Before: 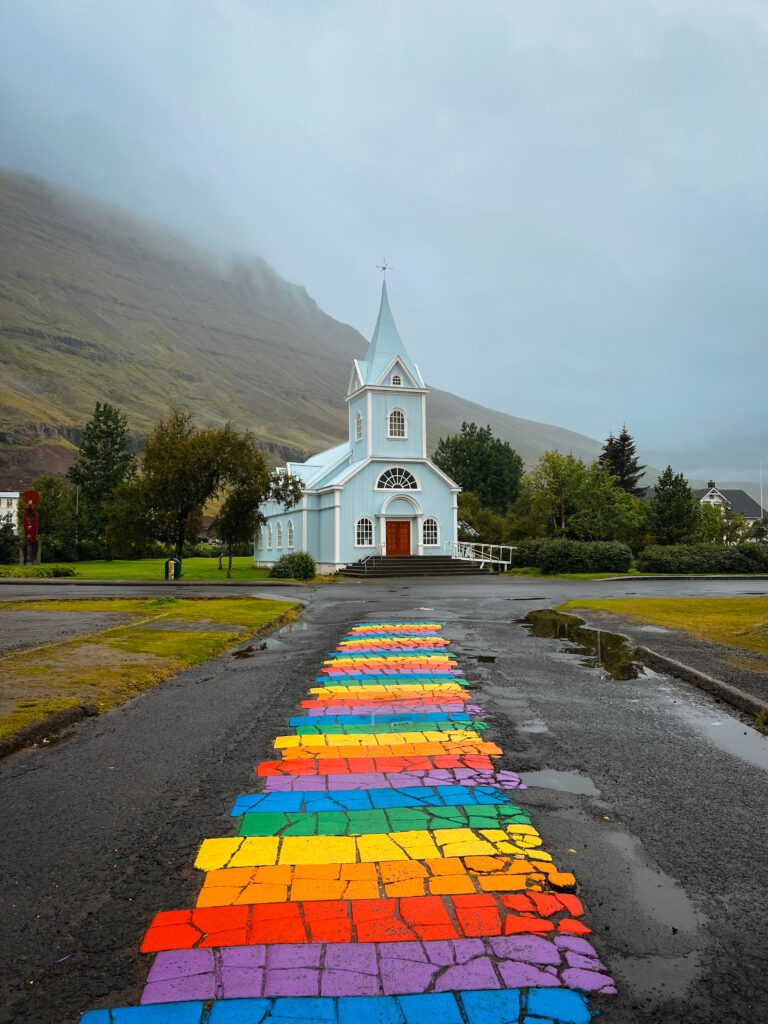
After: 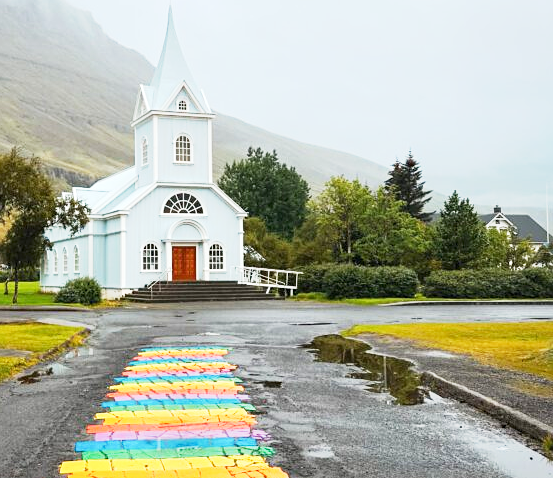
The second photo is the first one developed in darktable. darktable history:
sharpen: amount 0.211
exposure: black level correction 0, exposure 0.895 EV, compensate highlight preservation false
base curve: curves: ch0 [(0, 0) (0.088, 0.125) (0.176, 0.251) (0.354, 0.501) (0.613, 0.749) (1, 0.877)], preserve colors none
crop and rotate: left 27.942%, top 26.929%, bottom 26.343%
